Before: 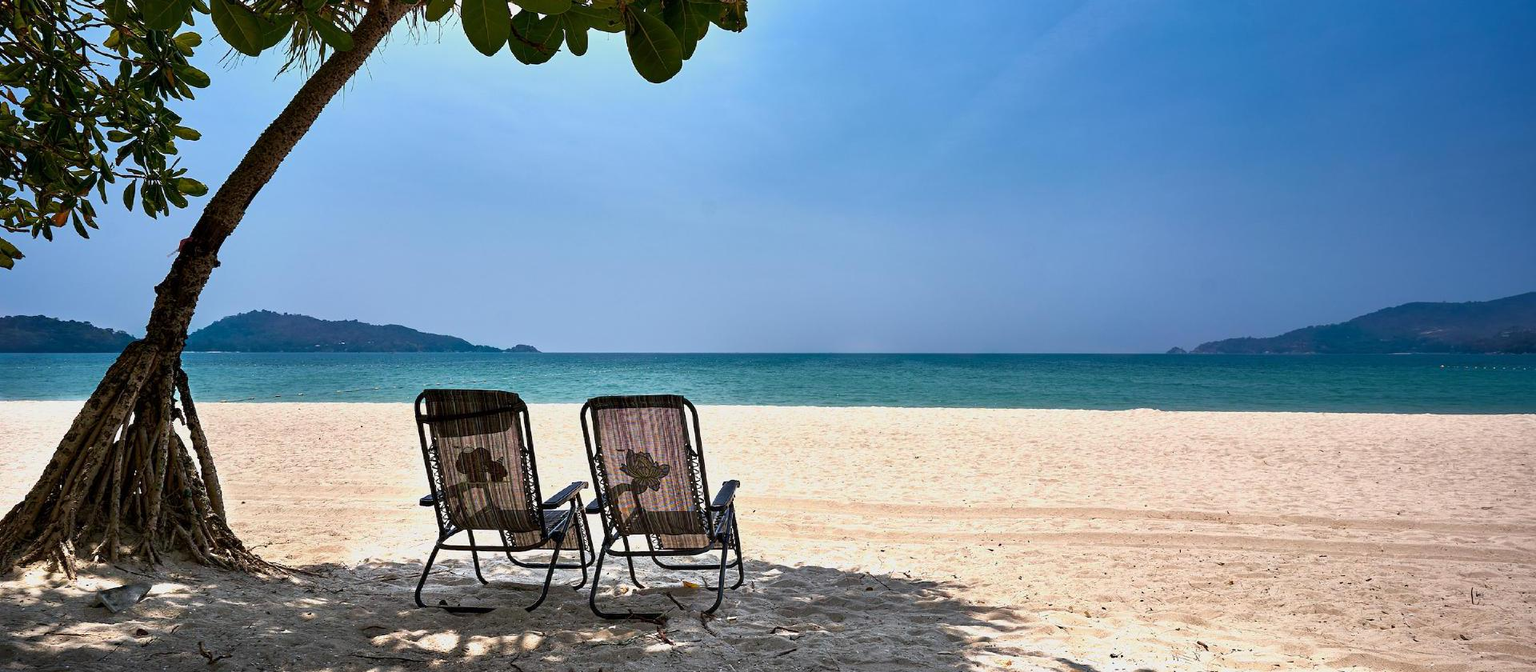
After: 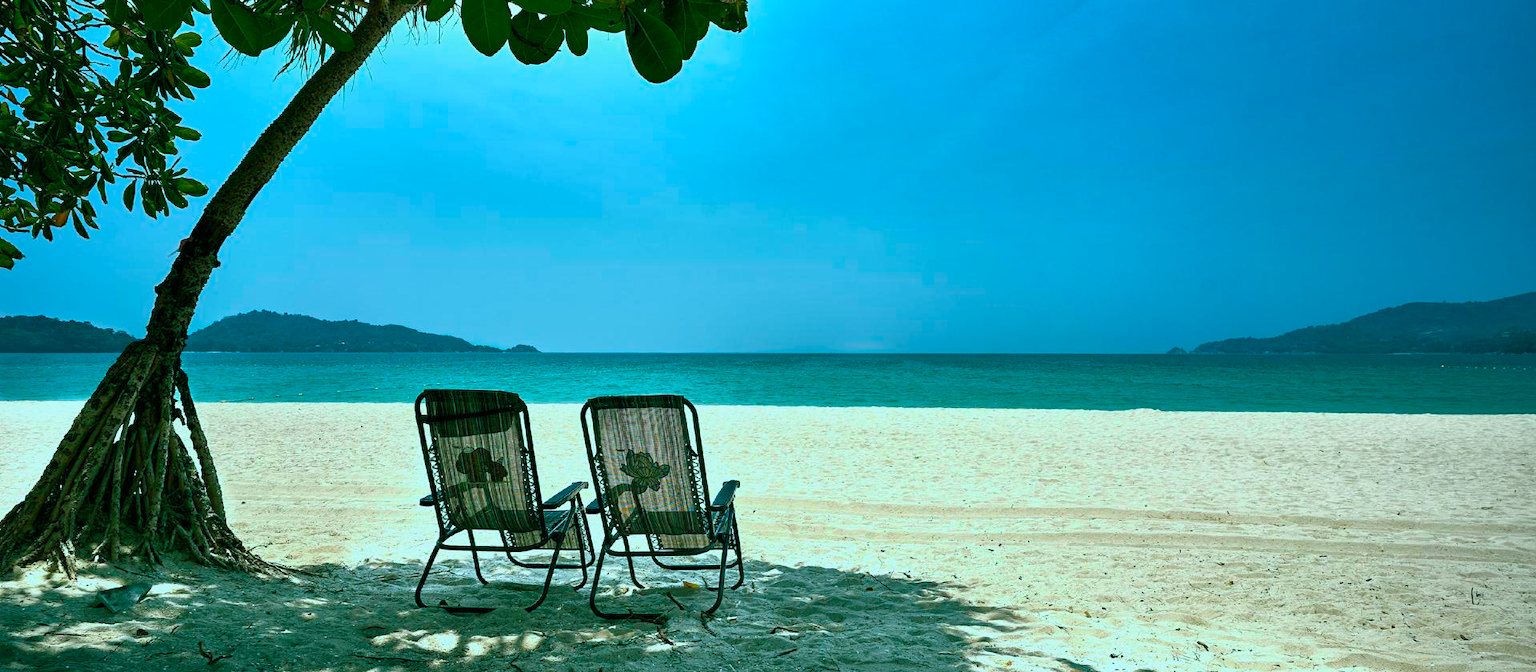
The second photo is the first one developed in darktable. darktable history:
exposure: compensate highlight preservation false
color balance rgb: shadows lift › chroma 11.71%, shadows lift › hue 133.46°, power › chroma 2.15%, power › hue 166.83°, highlights gain › chroma 4%, highlights gain › hue 200.2°, perceptual saturation grading › global saturation 18.05%
color zones: mix -62.47%
